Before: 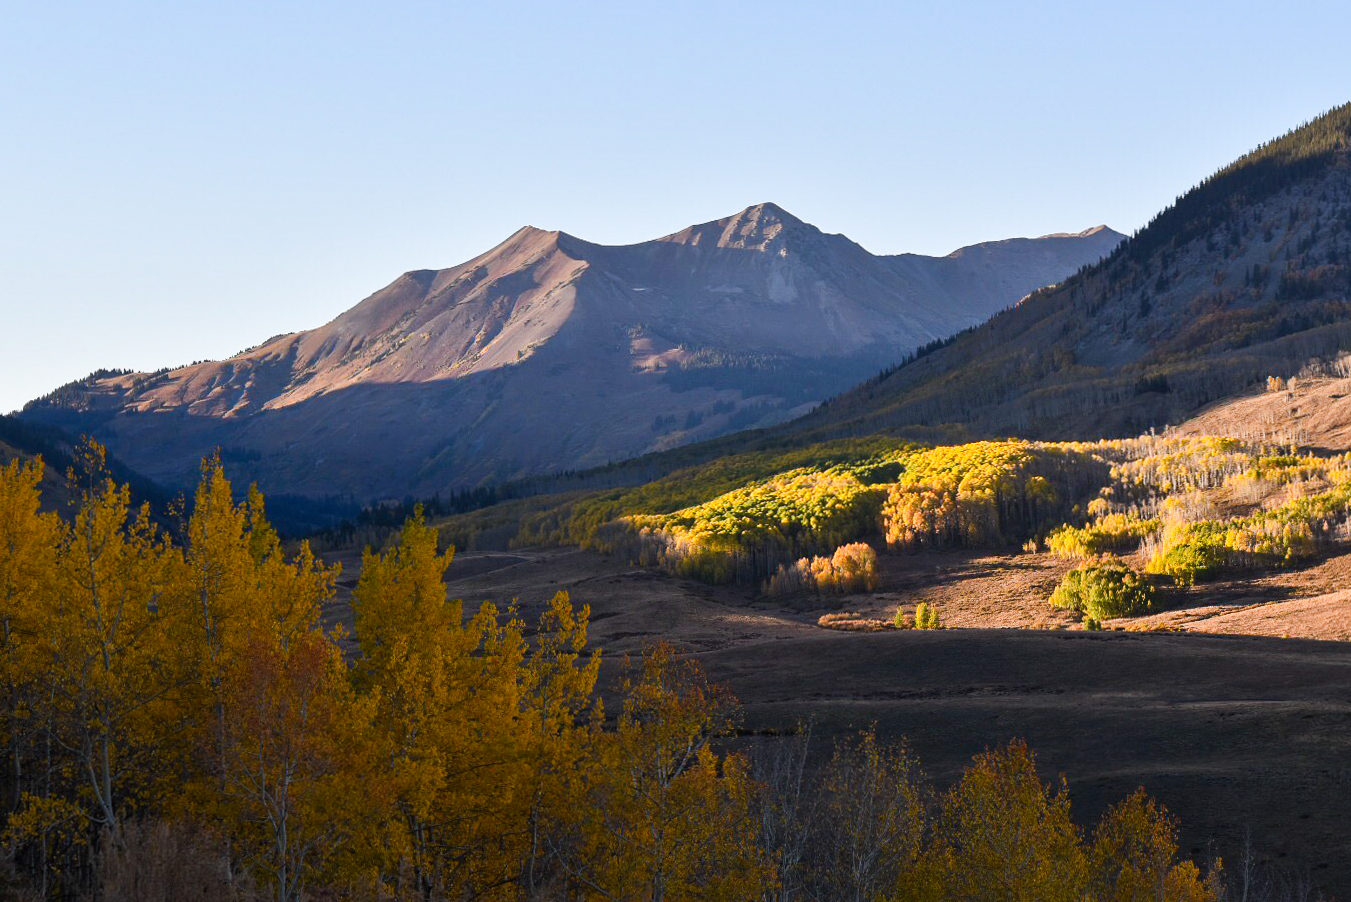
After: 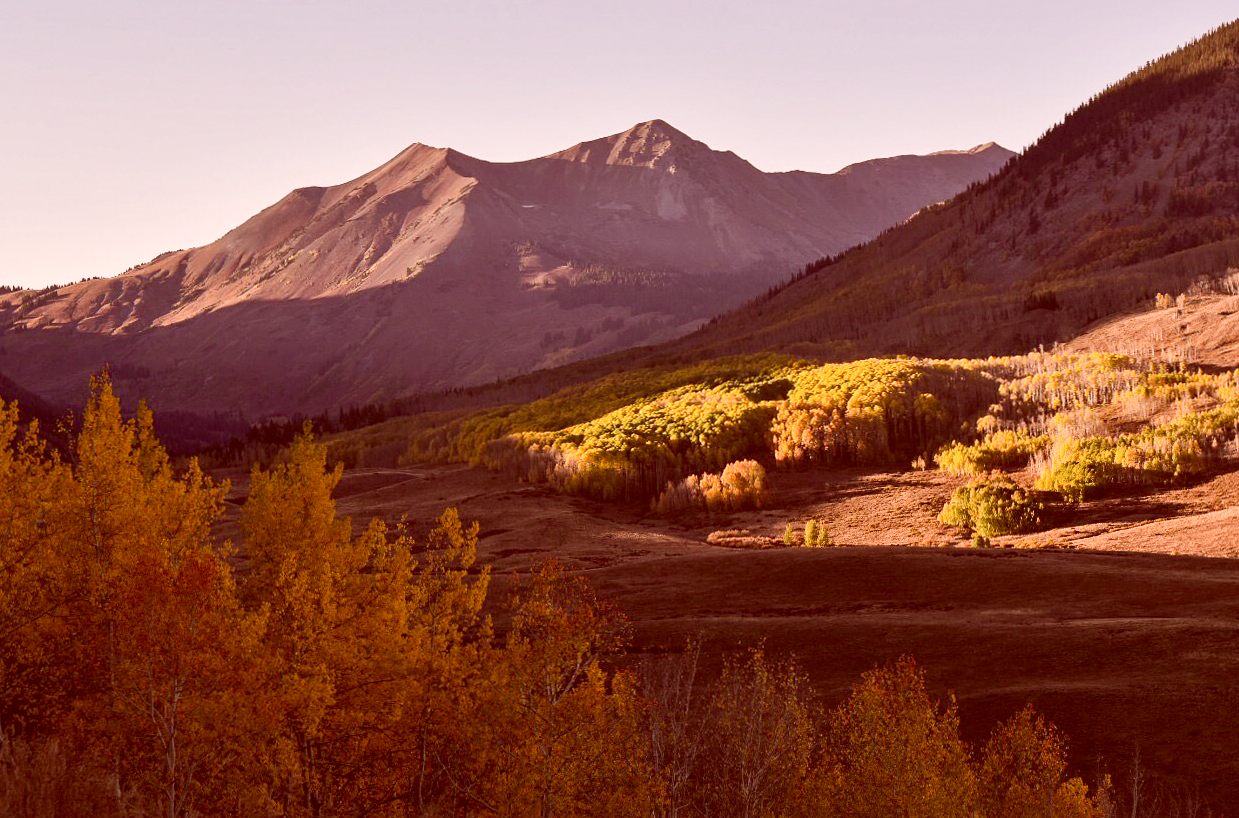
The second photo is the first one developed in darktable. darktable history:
color correction: highlights a* 9.03, highlights b* 8.71, shadows a* 40, shadows b* 40, saturation 0.8
shadows and highlights: radius 125.46, shadows 30.51, highlights -30.51, low approximation 0.01, soften with gaussian
crop and rotate: left 8.262%, top 9.226%
